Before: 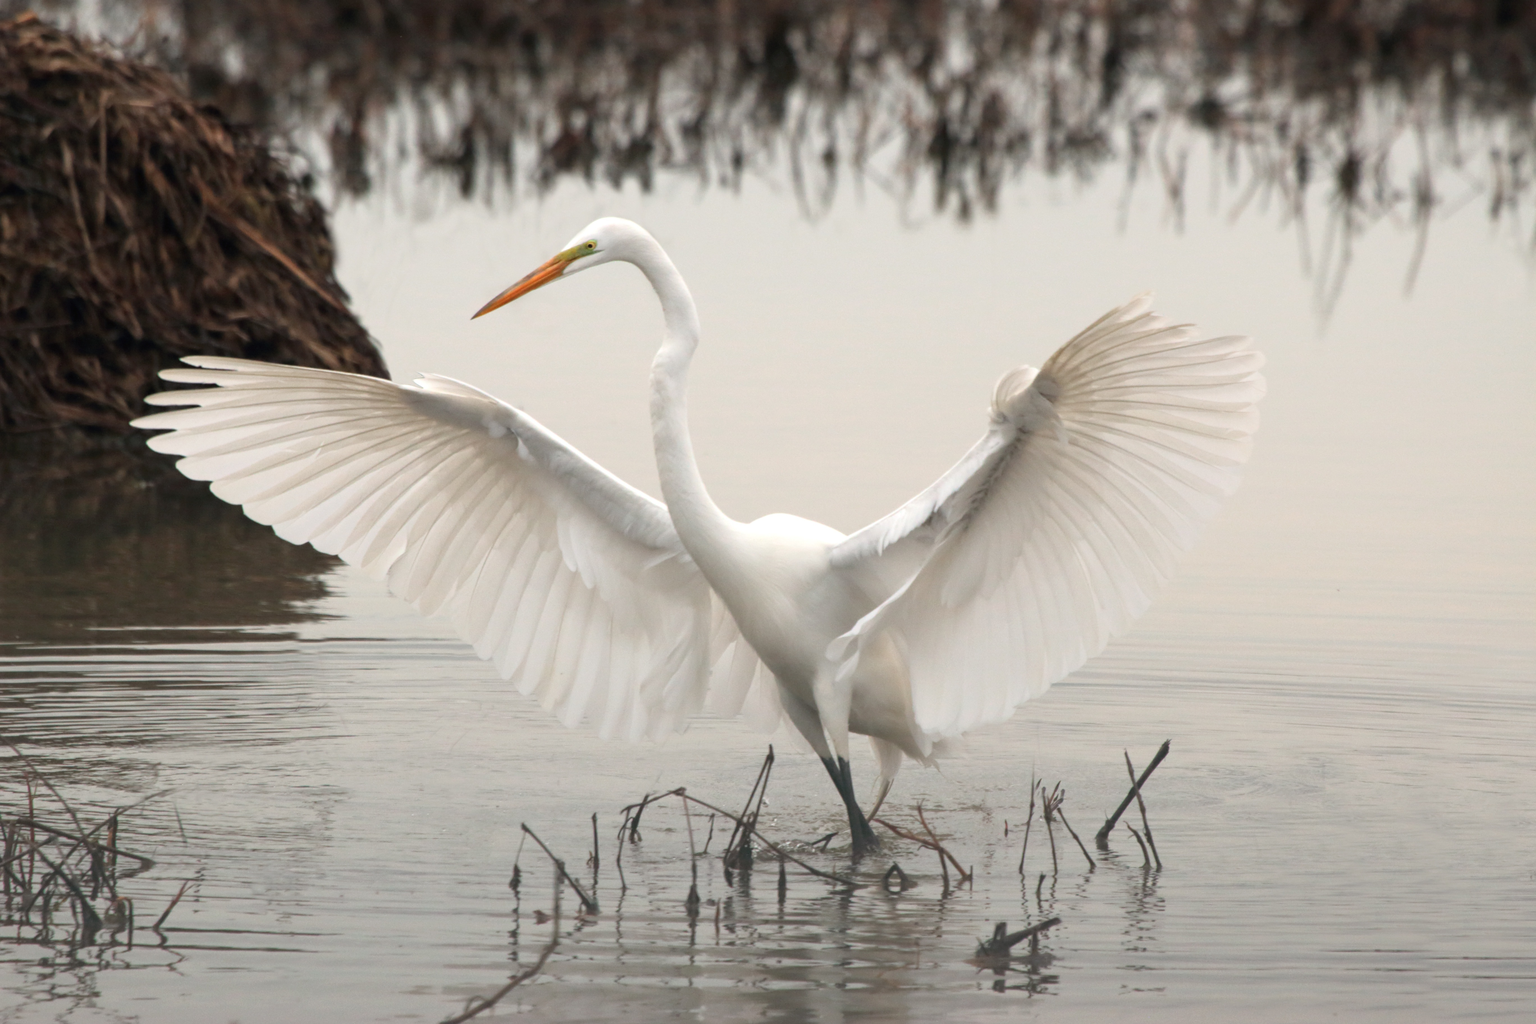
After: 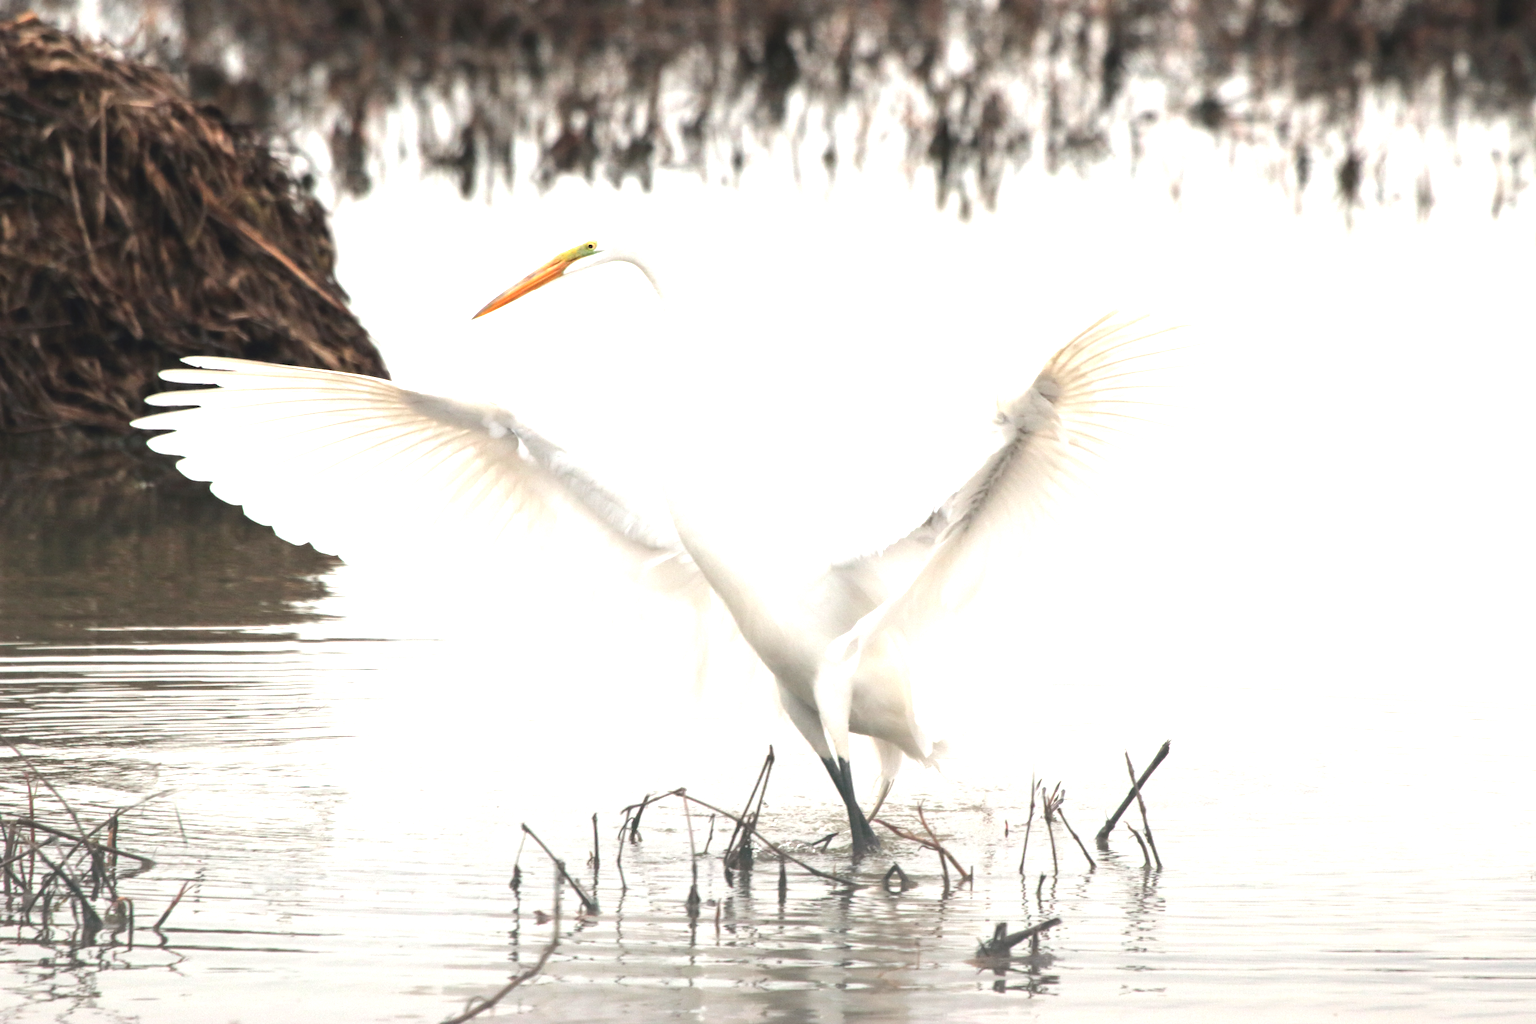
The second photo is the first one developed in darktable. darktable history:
tone equalizer: -8 EV -0.417 EV, -7 EV -0.389 EV, -6 EV -0.333 EV, -5 EV -0.222 EV, -3 EV 0.222 EV, -2 EV 0.333 EV, -1 EV 0.389 EV, +0 EV 0.417 EV, edges refinement/feathering 500, mask exposure compensation -1.57 EV, preserve details no
exposure: black level correction -0.005, exposure 1.002 EV, compensate highlight preservation false
